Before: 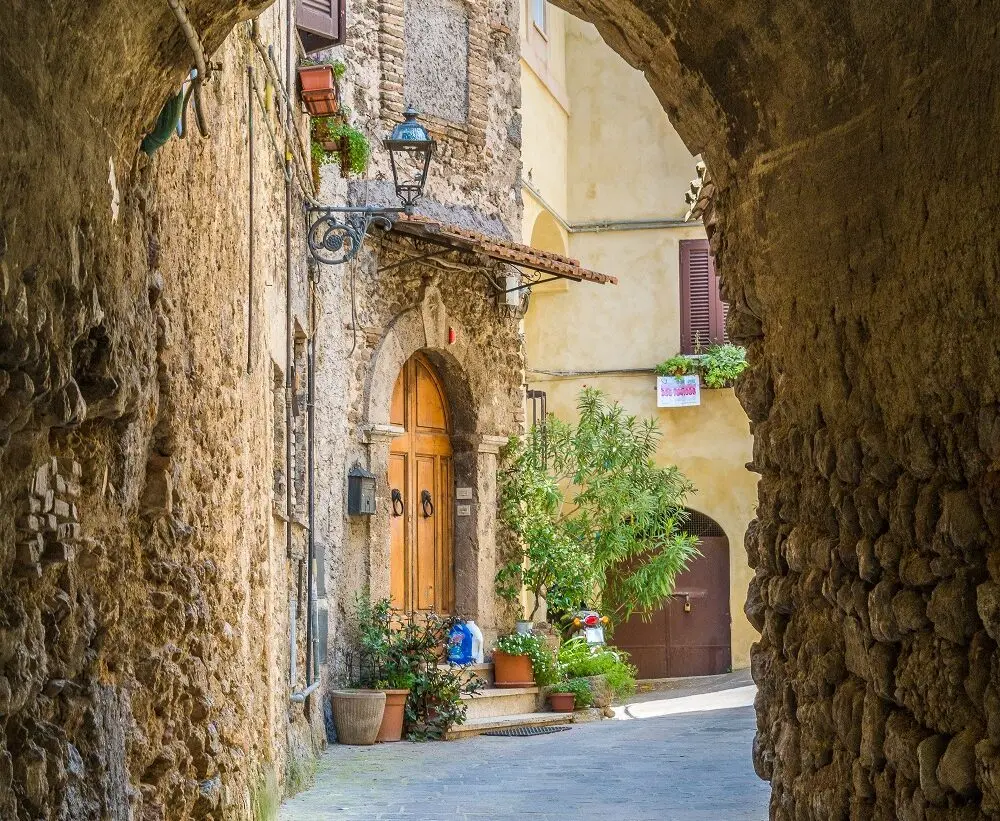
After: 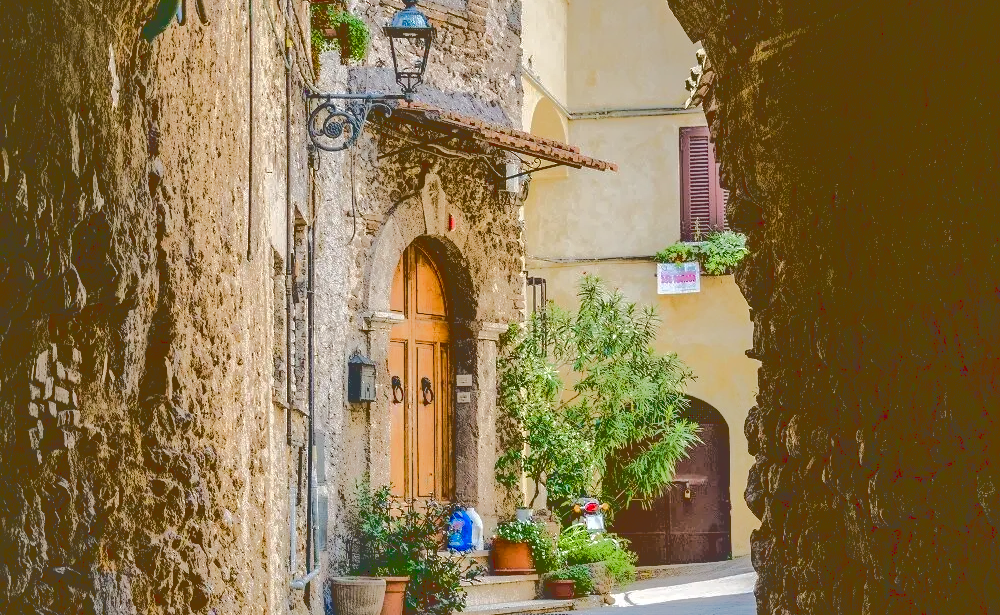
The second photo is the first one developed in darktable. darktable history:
base curve: curves: ch0 [(0.065, 0.026) (0.236, 0.358) (0.53, 0.546) (0.777, 0.841) (0.924, 0.992)], preserve colors average RGB
shadows and highlights: on, module defaults
crop: top 13.819%, bottom 11.169%
color balance rgb: perceptual saturation grading › global saturation 20%, perceptual saturation grading › highlights -50%, perceptual saturation grading › shadows 30%
